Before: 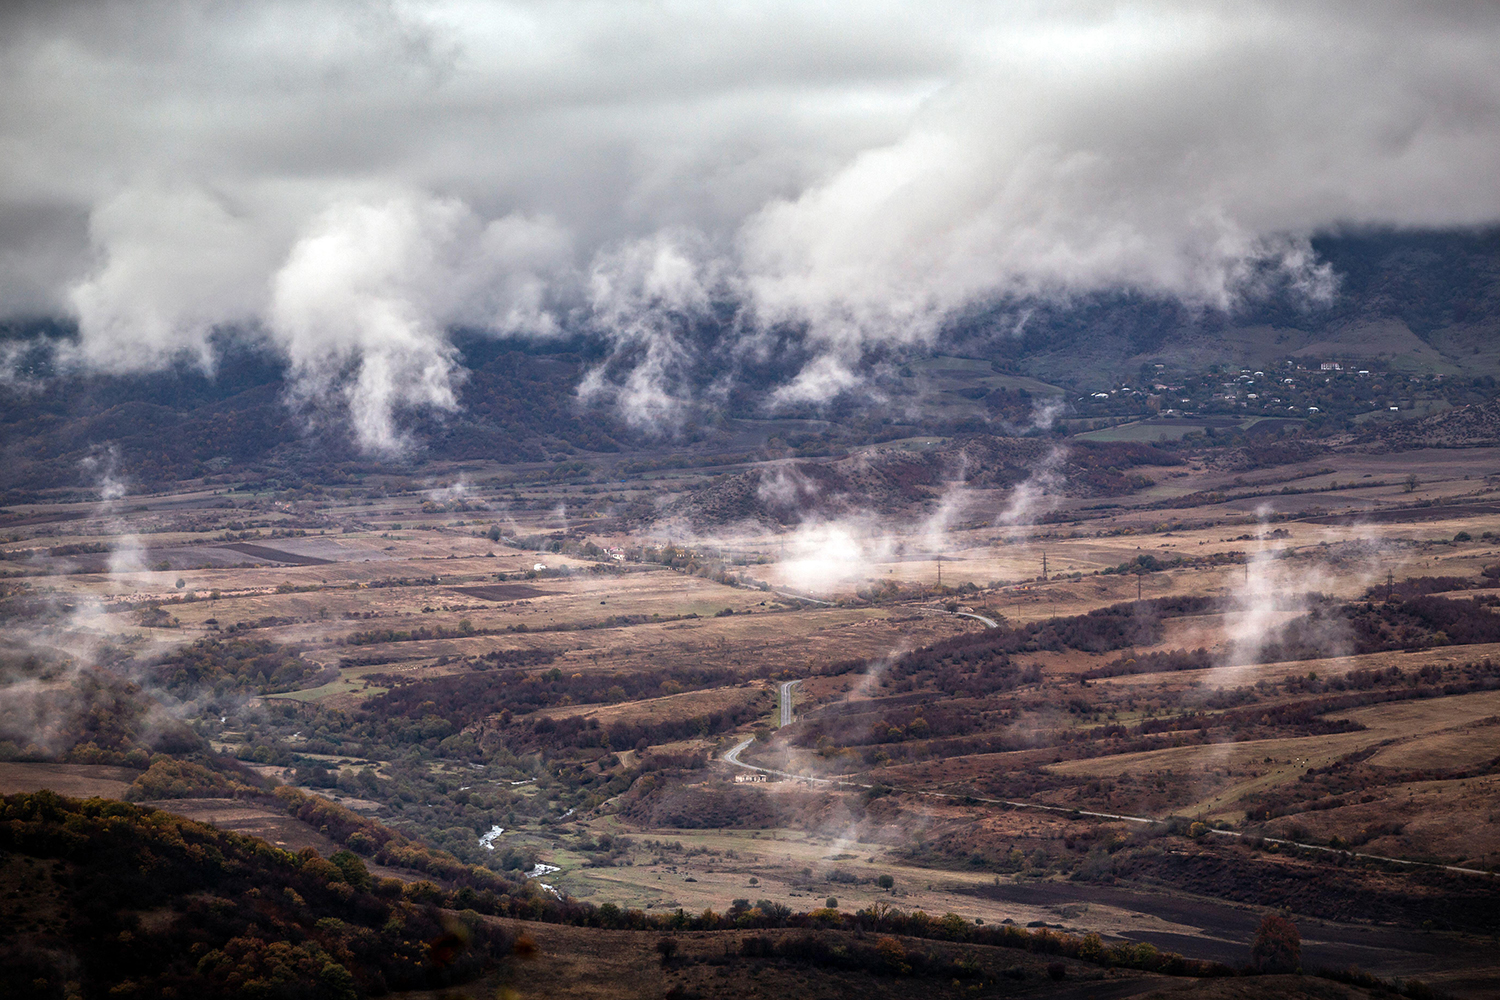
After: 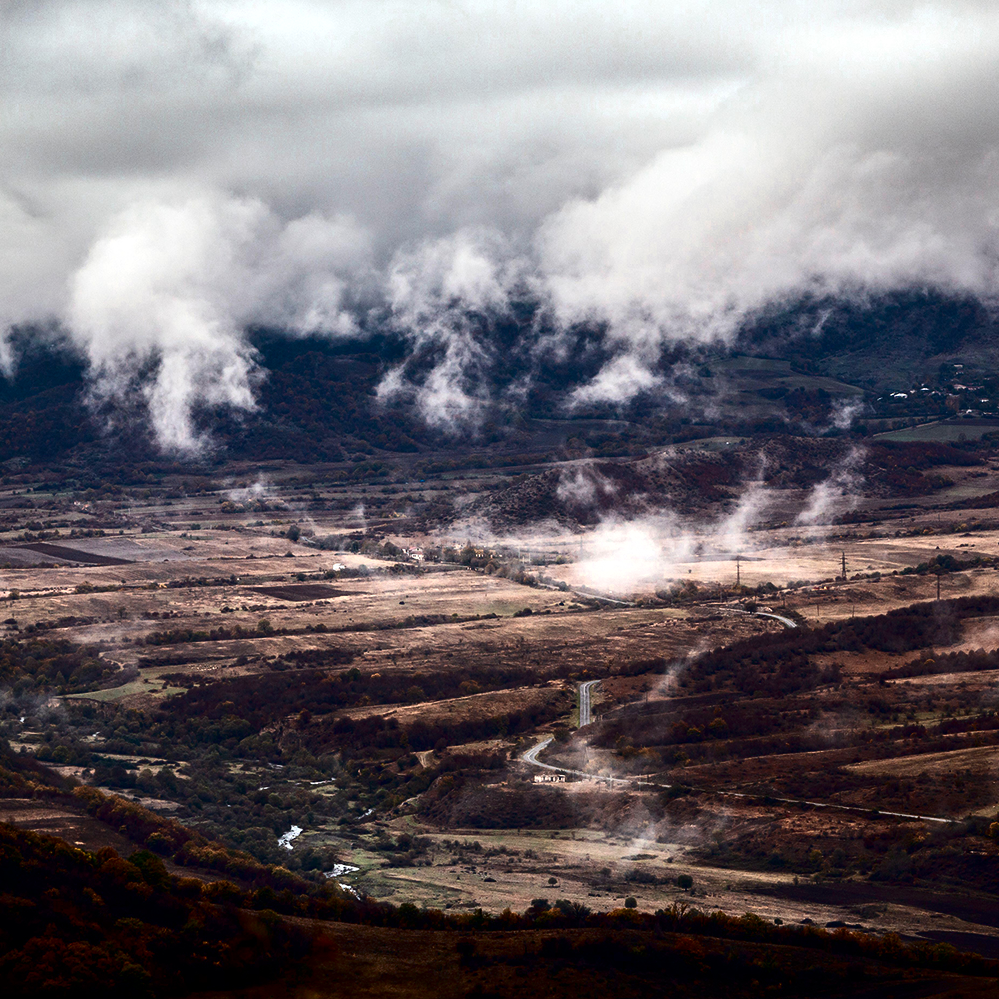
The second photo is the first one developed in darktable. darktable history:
color zones: curves: ch0 [(0.018, 0.548) (0.197, 0.654) (0.425, 0.447) (0.605, 0.658) (0.732, 0.579)]; ch1 [(0.105, 0.531) (0.224, 0.531) (0.386, 0.39) (0.618, 0.456) (0.732, 0.456) (0.956, 0.421)]; ch2 [(0.039, 0.583) (0.215, 0.465) (0.399, 0.544) (0.465, 0.548) (0.614, 0.447) (0.724, 0.43) (0.882, 0.623) (0.956, 0.632)]
contrast brightness saturation: contrast 0.24, brightness -0.24, saturation 0.14
crop and rotate: left 13.409%, right 19.924%
